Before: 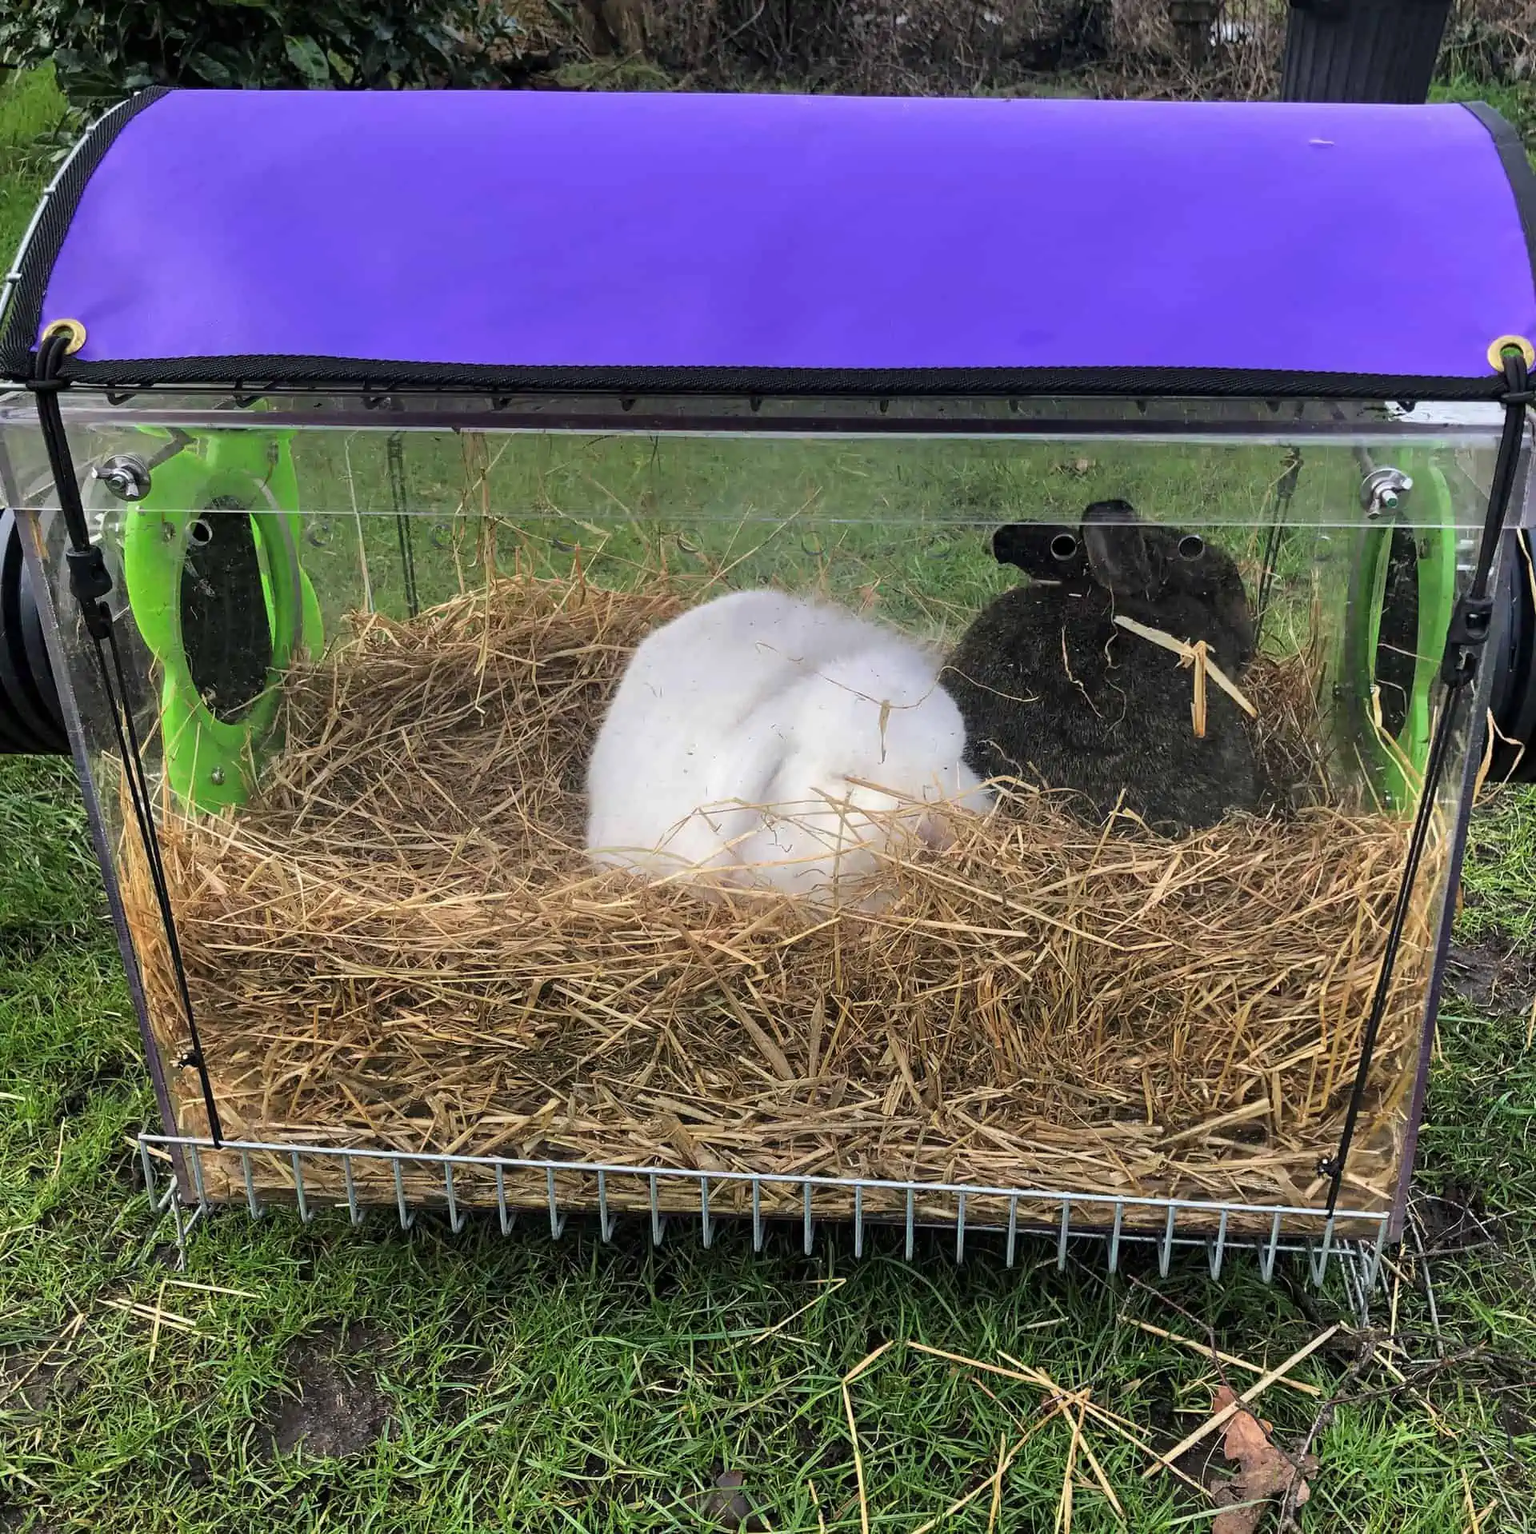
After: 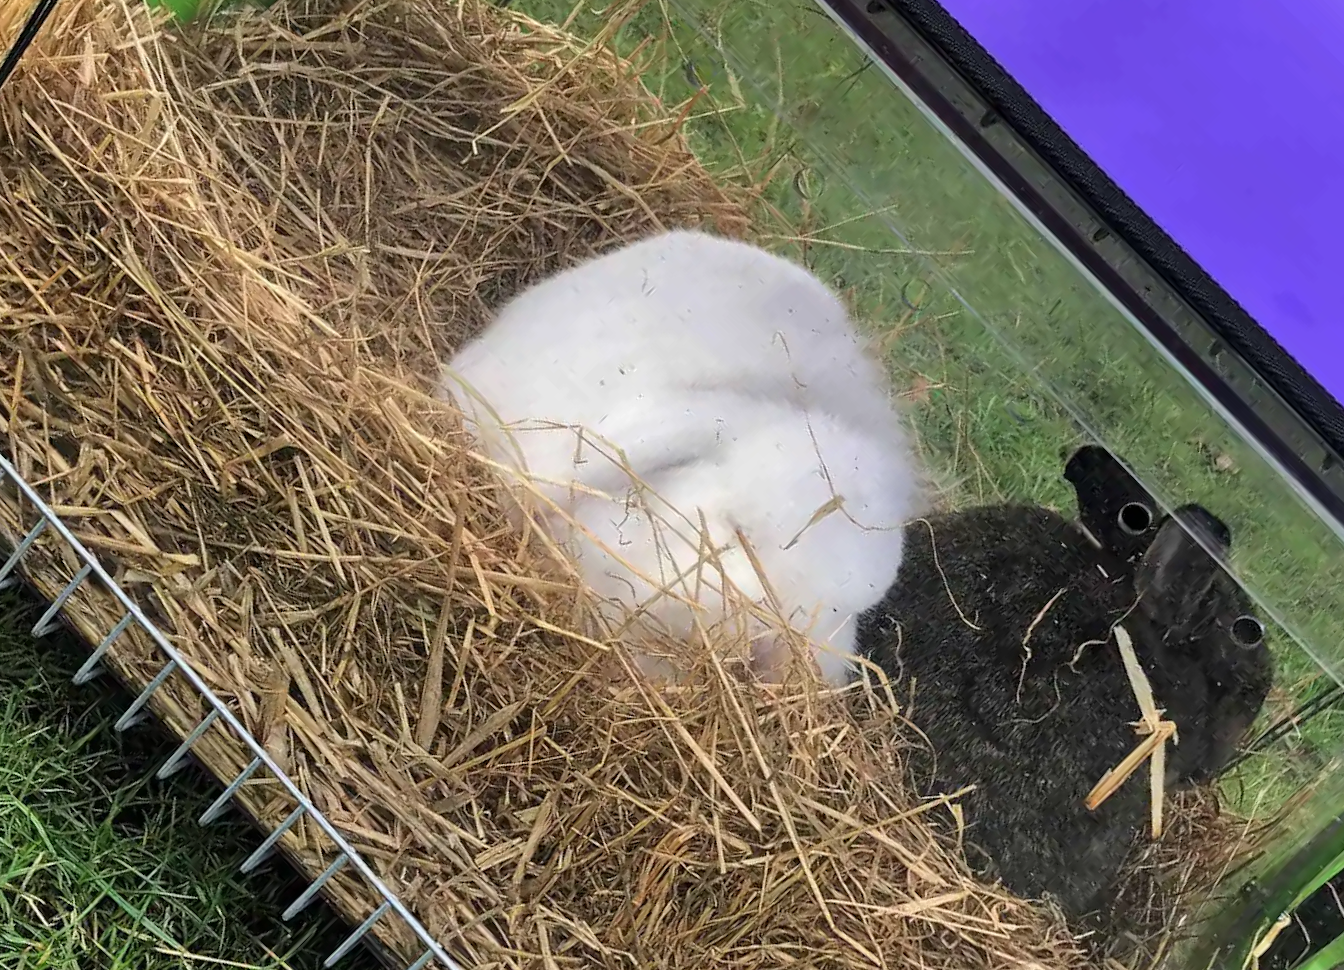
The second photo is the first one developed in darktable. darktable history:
crop and rotate: angle -44.94°, top 16.708%, right 0.934%, bottom 11.695%
shadows and highlights: shadows 36.94, highlights -27.9, soften with gaussian
